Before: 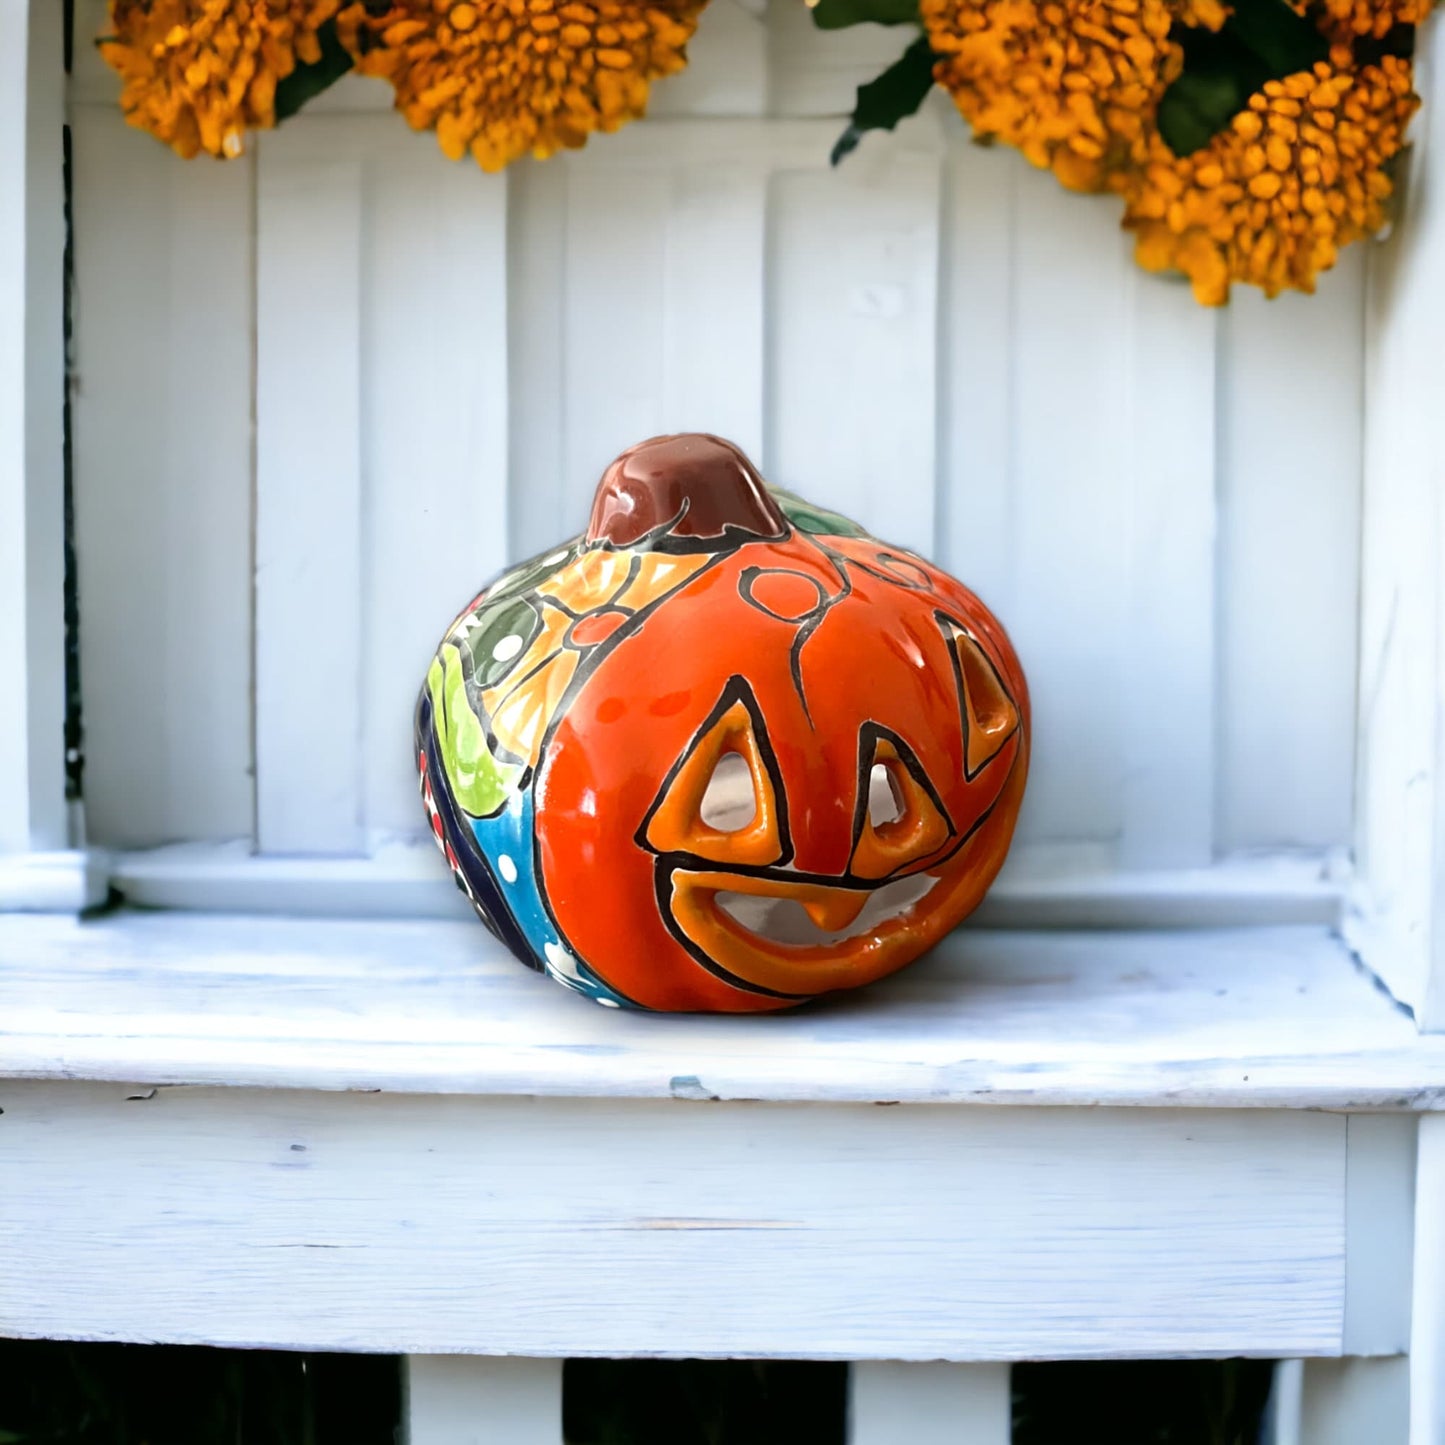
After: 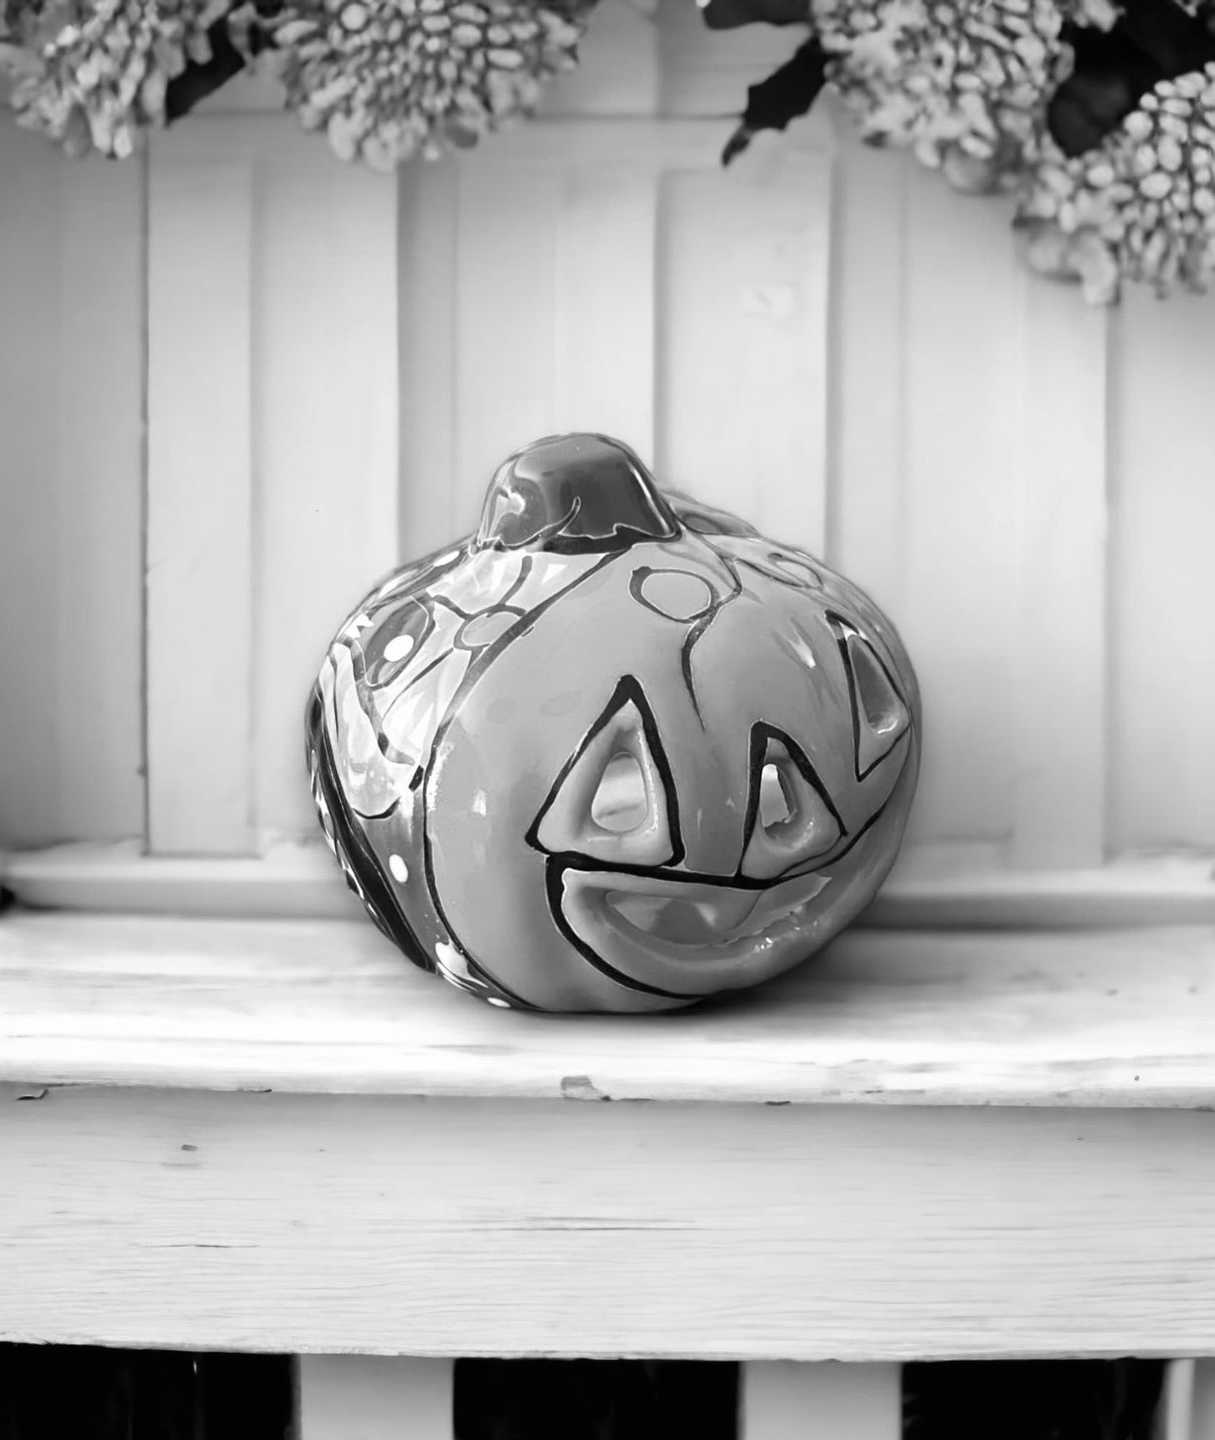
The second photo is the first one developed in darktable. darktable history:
crop: left 7.598%, right 7.873%
color calibration: output gray [0.714, 0.278, 0, 0], illuminant same as pipeline (D50), adaptation none (bypass)
